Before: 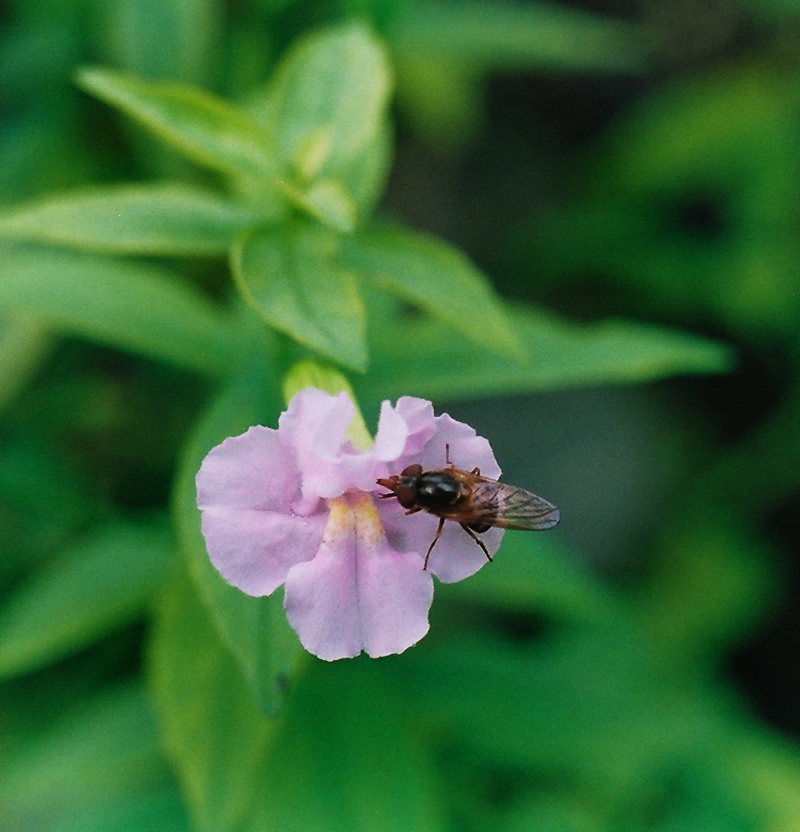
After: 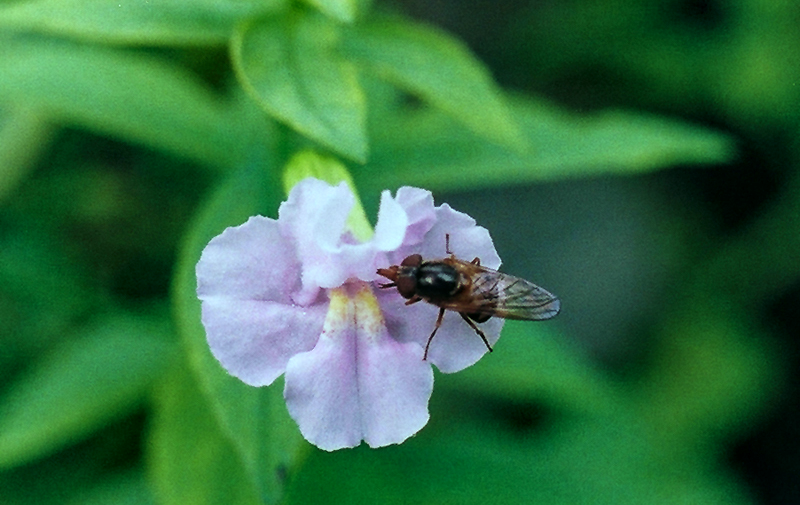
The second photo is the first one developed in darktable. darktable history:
local contrast: on, module defaults
crop and rotate: top 25.357%, bottom 13.942%
color balance: mode lift, gamma, gain (sRGB), lift [0.997, 0.979, 1.021, 1.011], gamma [1, 1.084, 0.916, 0.998], gain [1, 0.87, 1.13, 1.101], contrast 4.55%, contrast fulcrum 38.24%, output saturation 104.09%
